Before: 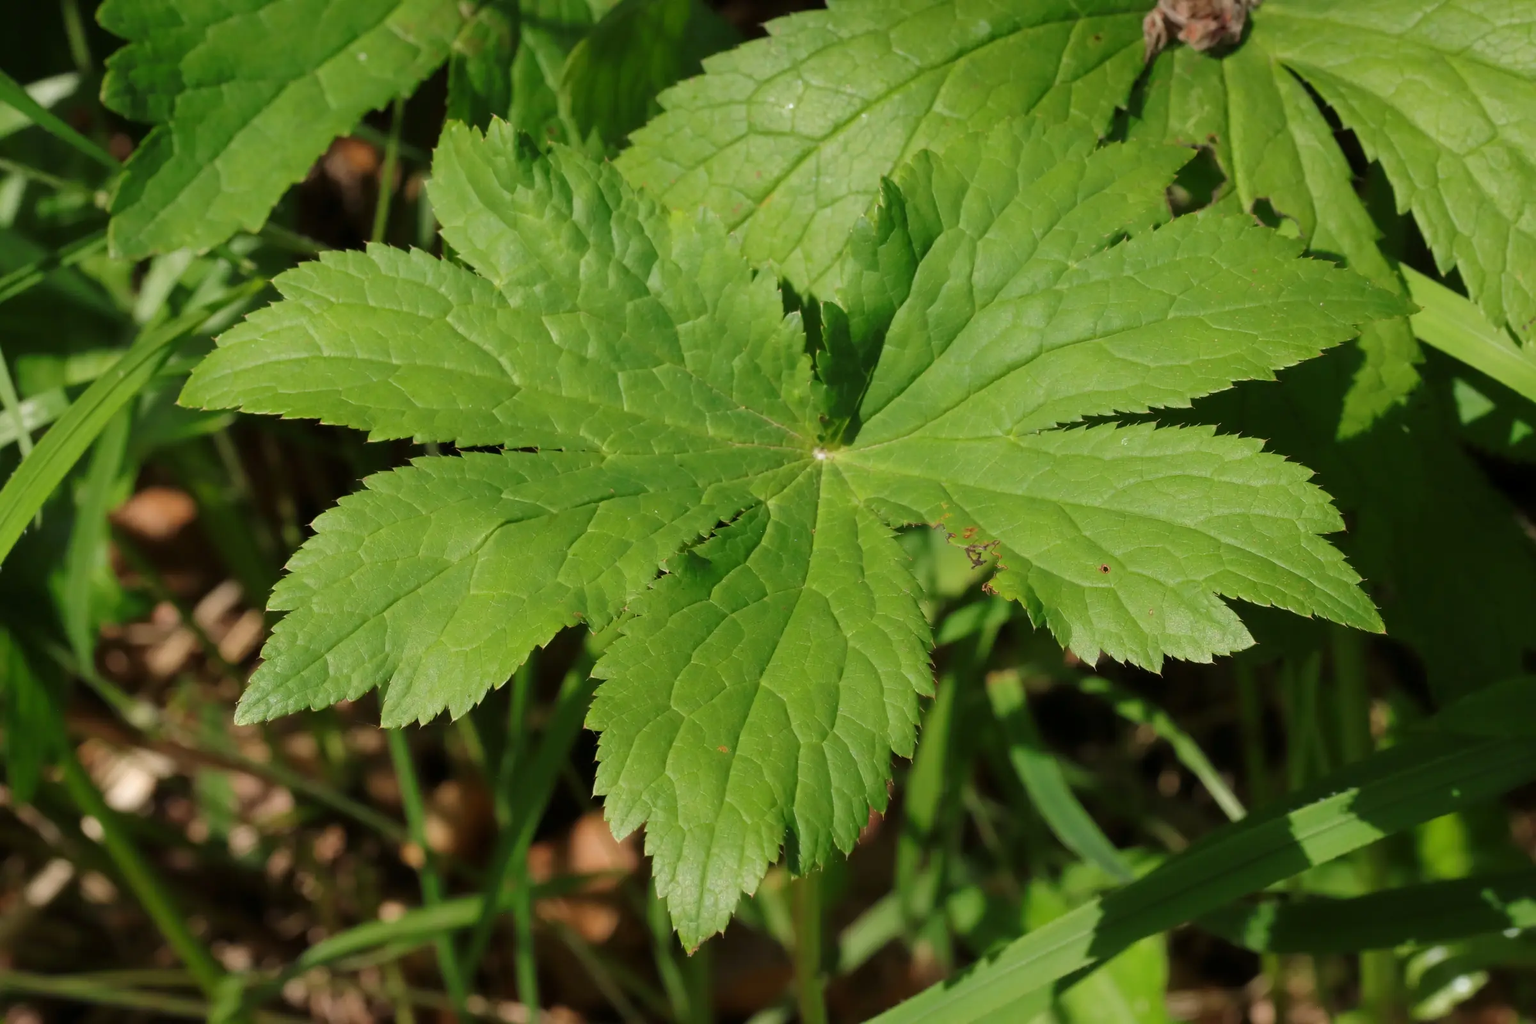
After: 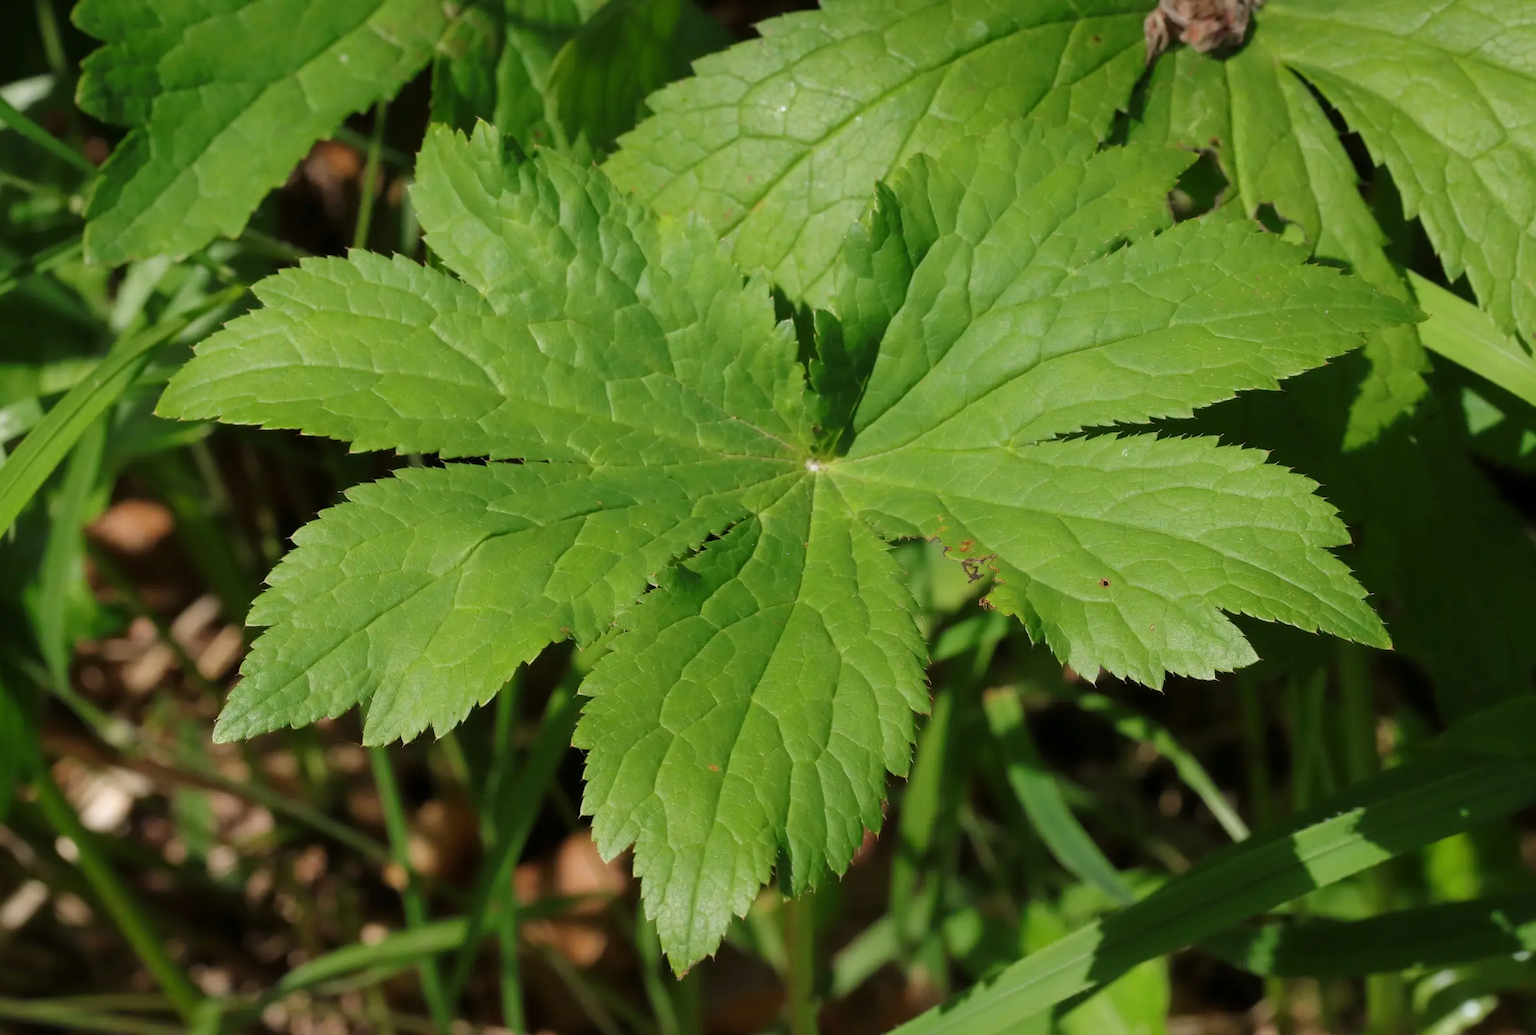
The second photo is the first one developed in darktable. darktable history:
crop and rotate: left 1.774%, right 0.633%, bottom 1.28%
white balance: red 0.983, blue 1.036
